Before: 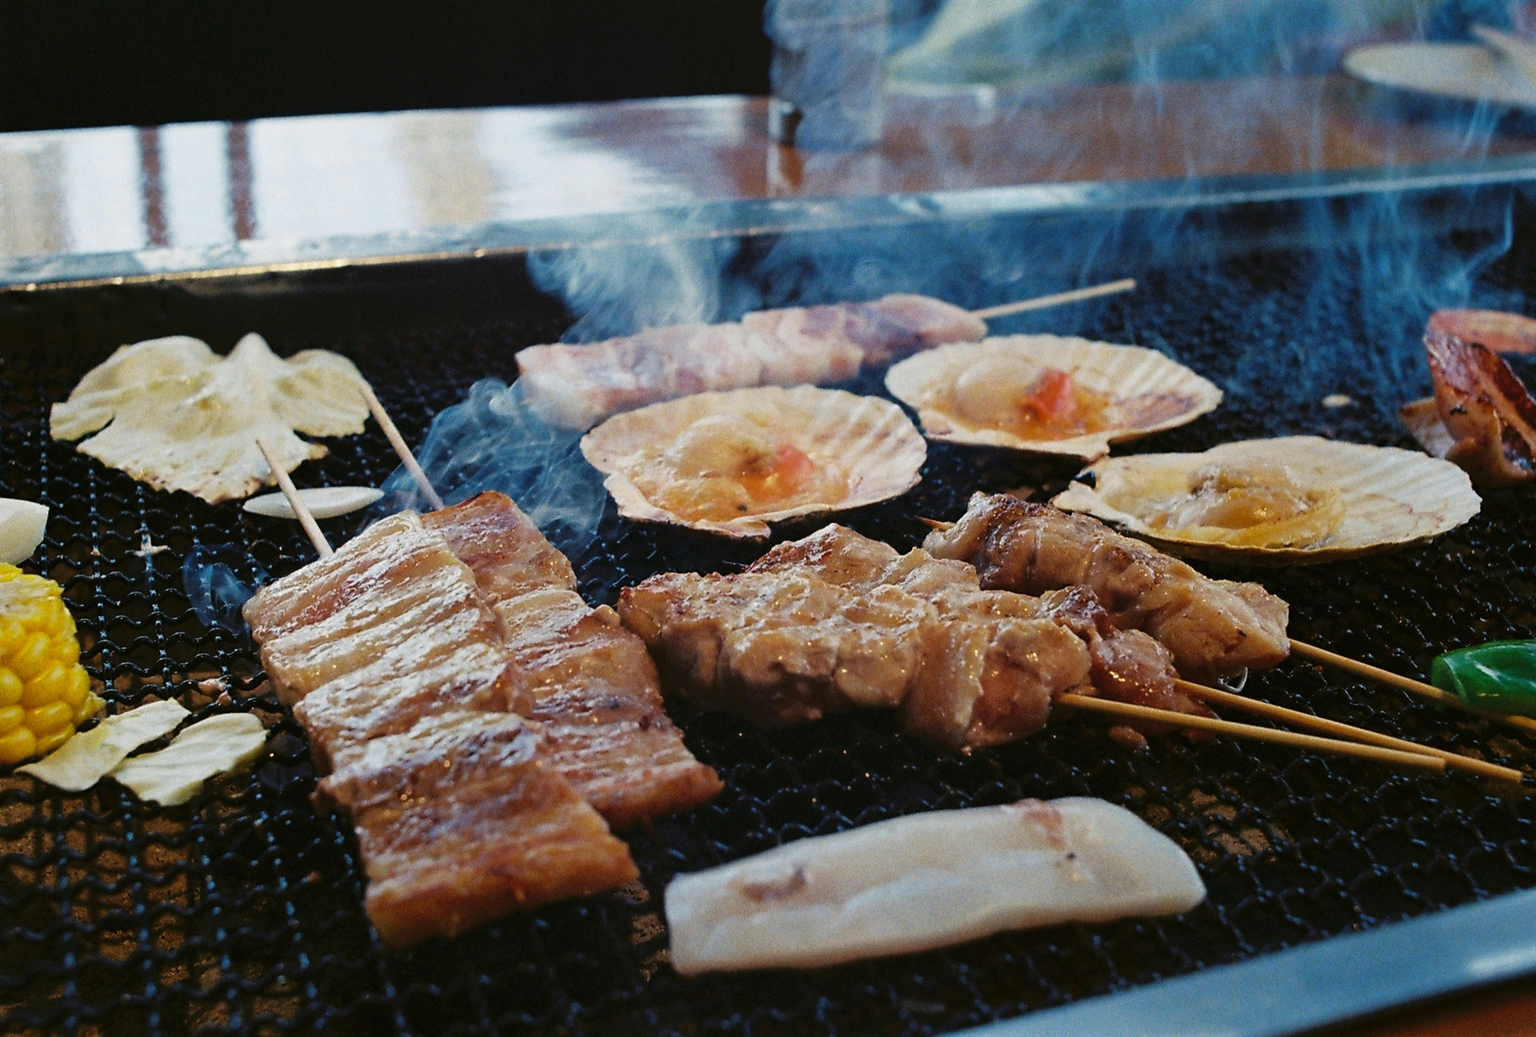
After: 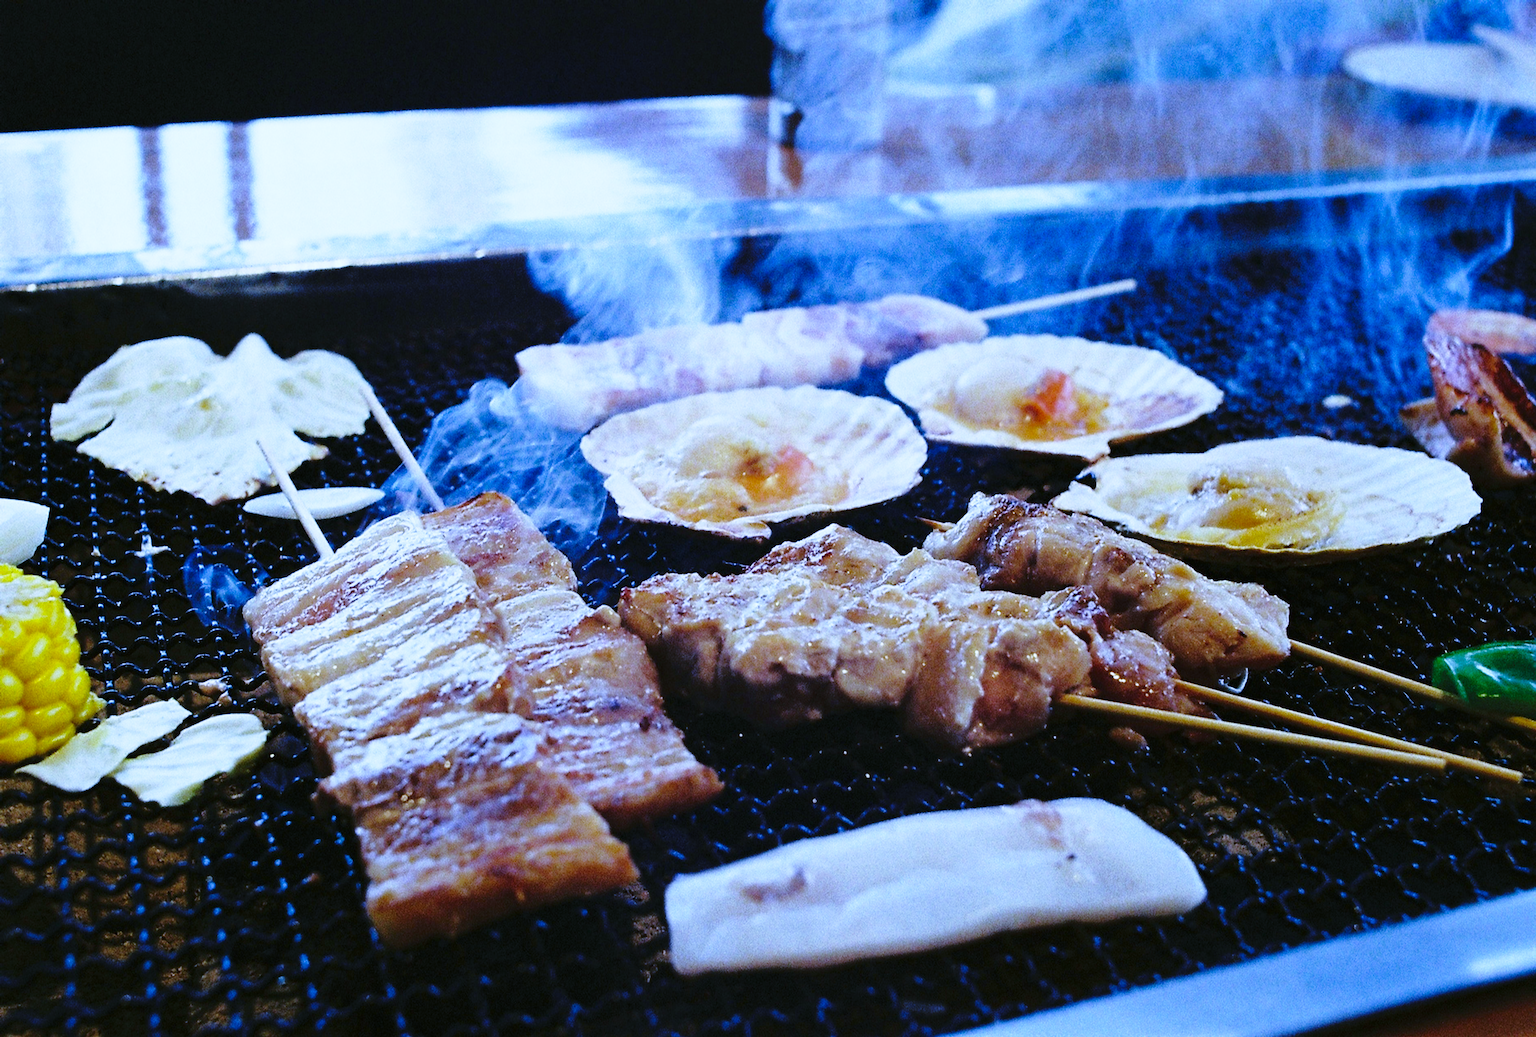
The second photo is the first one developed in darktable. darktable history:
base curve: curves: ch0 [(0, 0) (0.028, 0.03) (0.121, 0.232) (0.46, 0.748) (0.859, 0.968) (1, 1)], preserve colors none
sharpen: amount 0.2
white balance: red 0.766, blue 1.537
